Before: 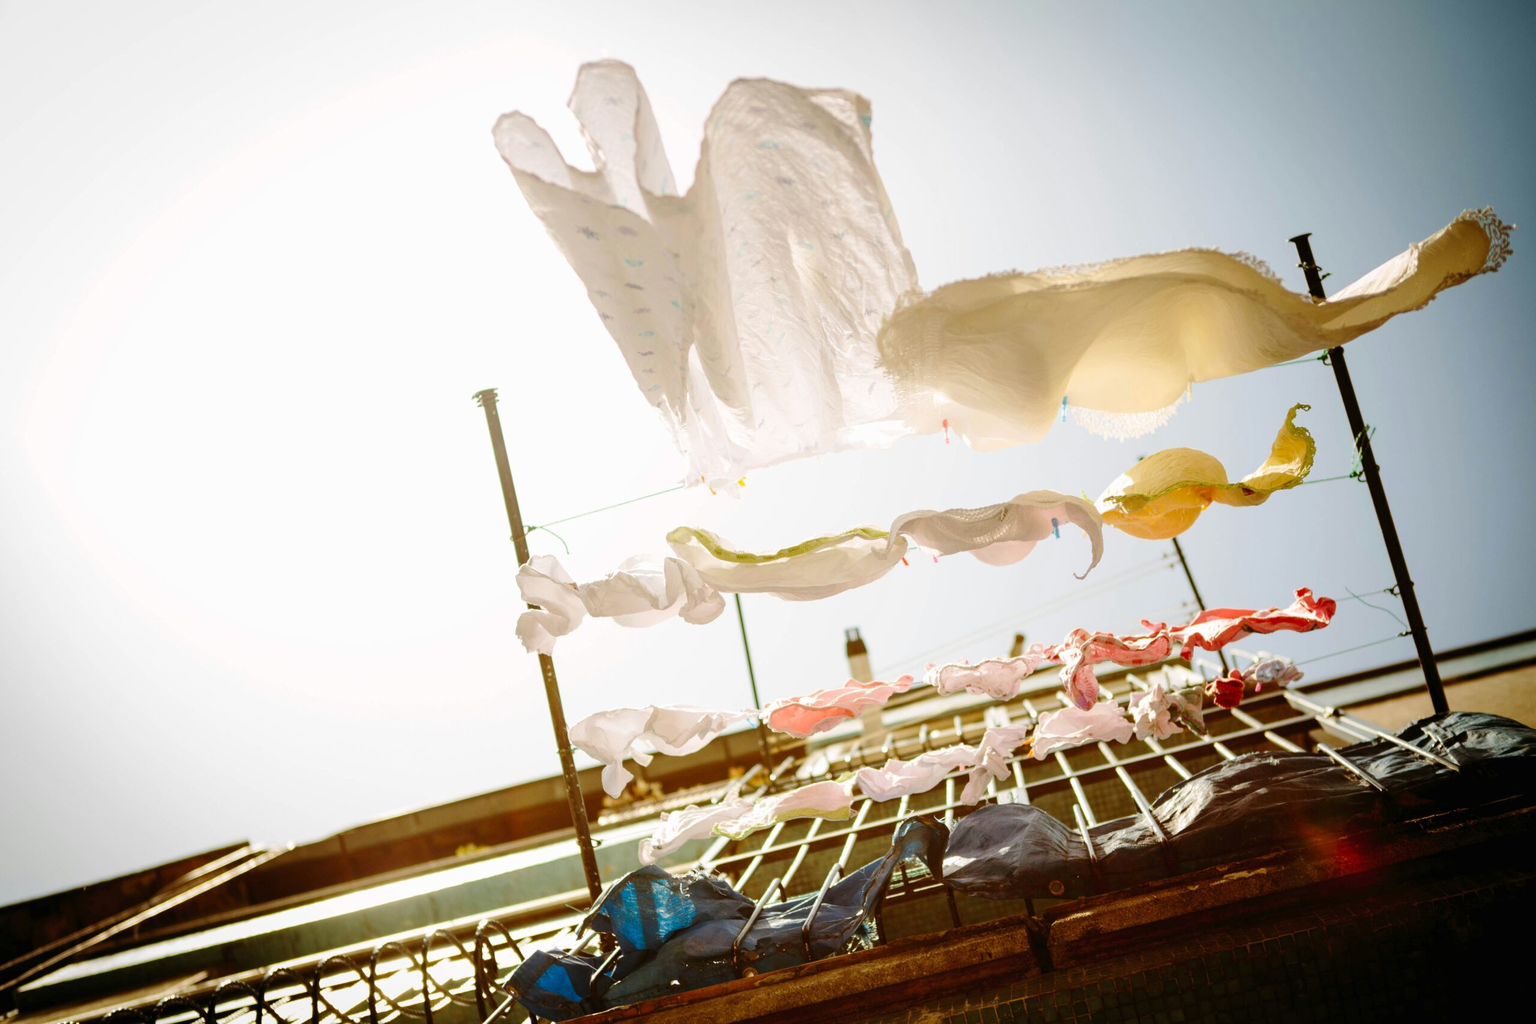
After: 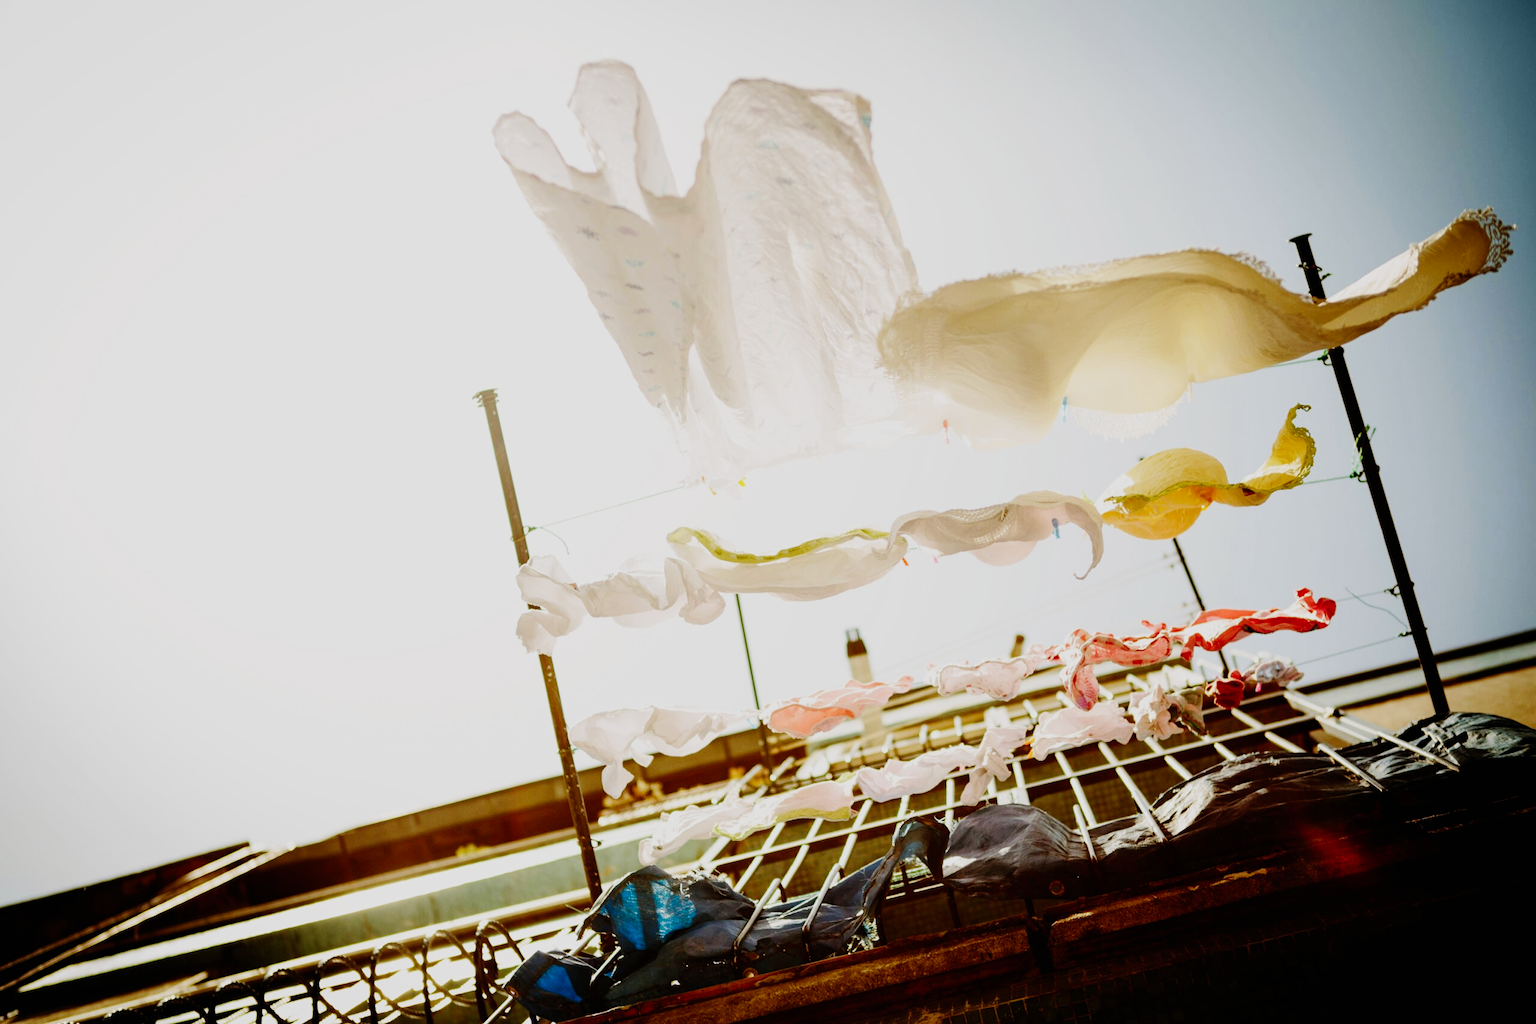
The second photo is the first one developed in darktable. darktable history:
sigmoid: contrast 1.7, skew -0.2, preserve hue 0%, red attenuation 0.1, red rotation 0.035, green attenuation 0.1, green rotation -0.017, blue attenuation 0.15, blue rotation -0.052, base primaries Rec2020
tone equalizer: on, module defaults
